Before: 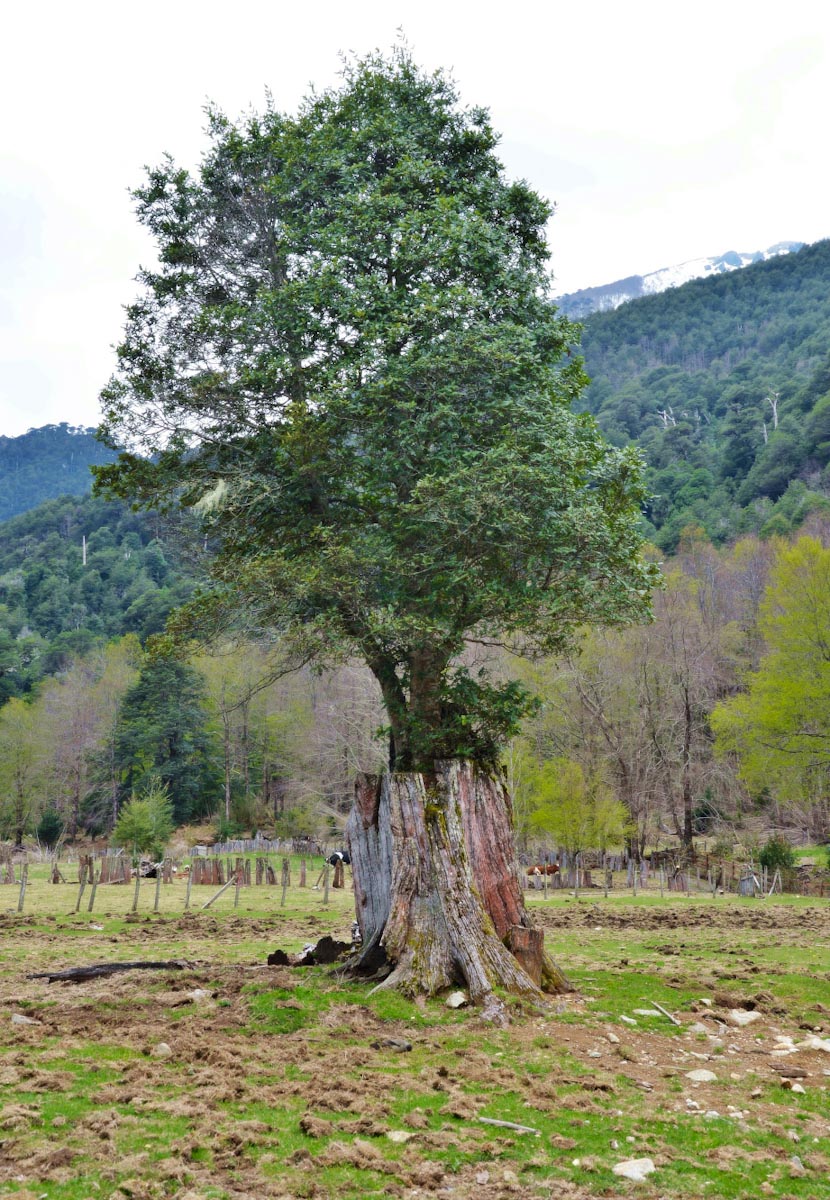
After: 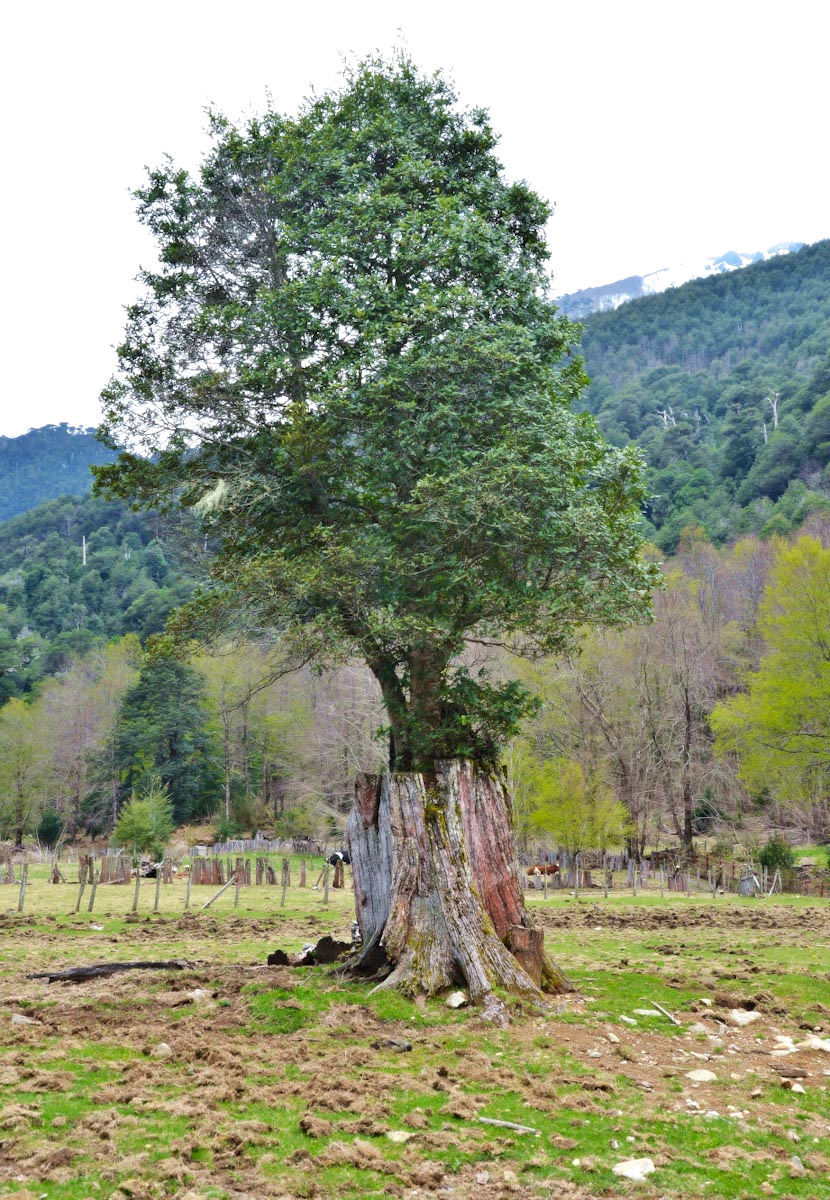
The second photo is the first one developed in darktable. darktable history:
exposure: exposure 0.293 EV, compensate highlight preservation false
